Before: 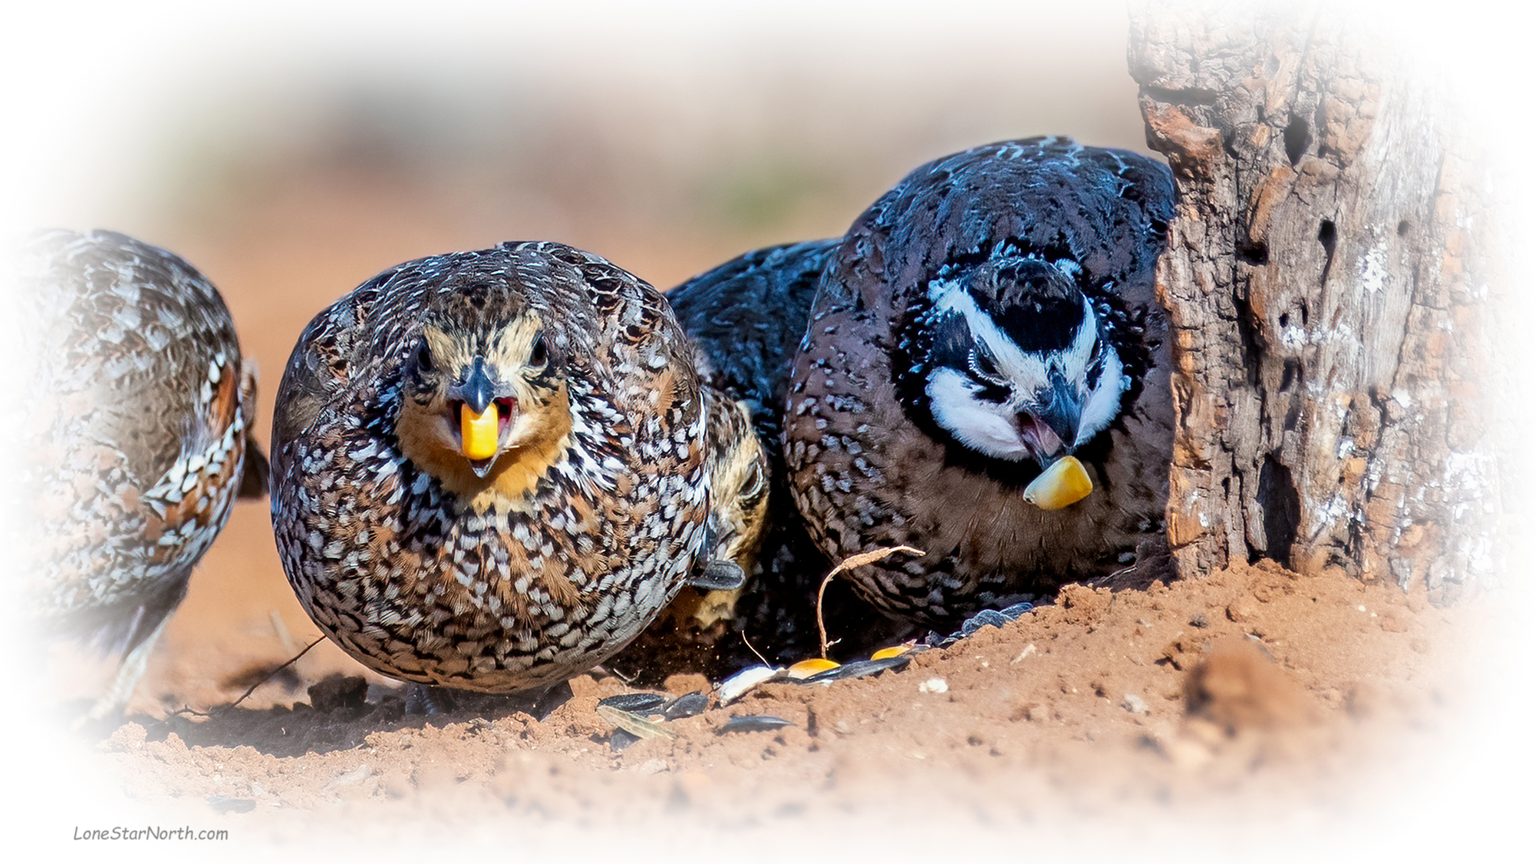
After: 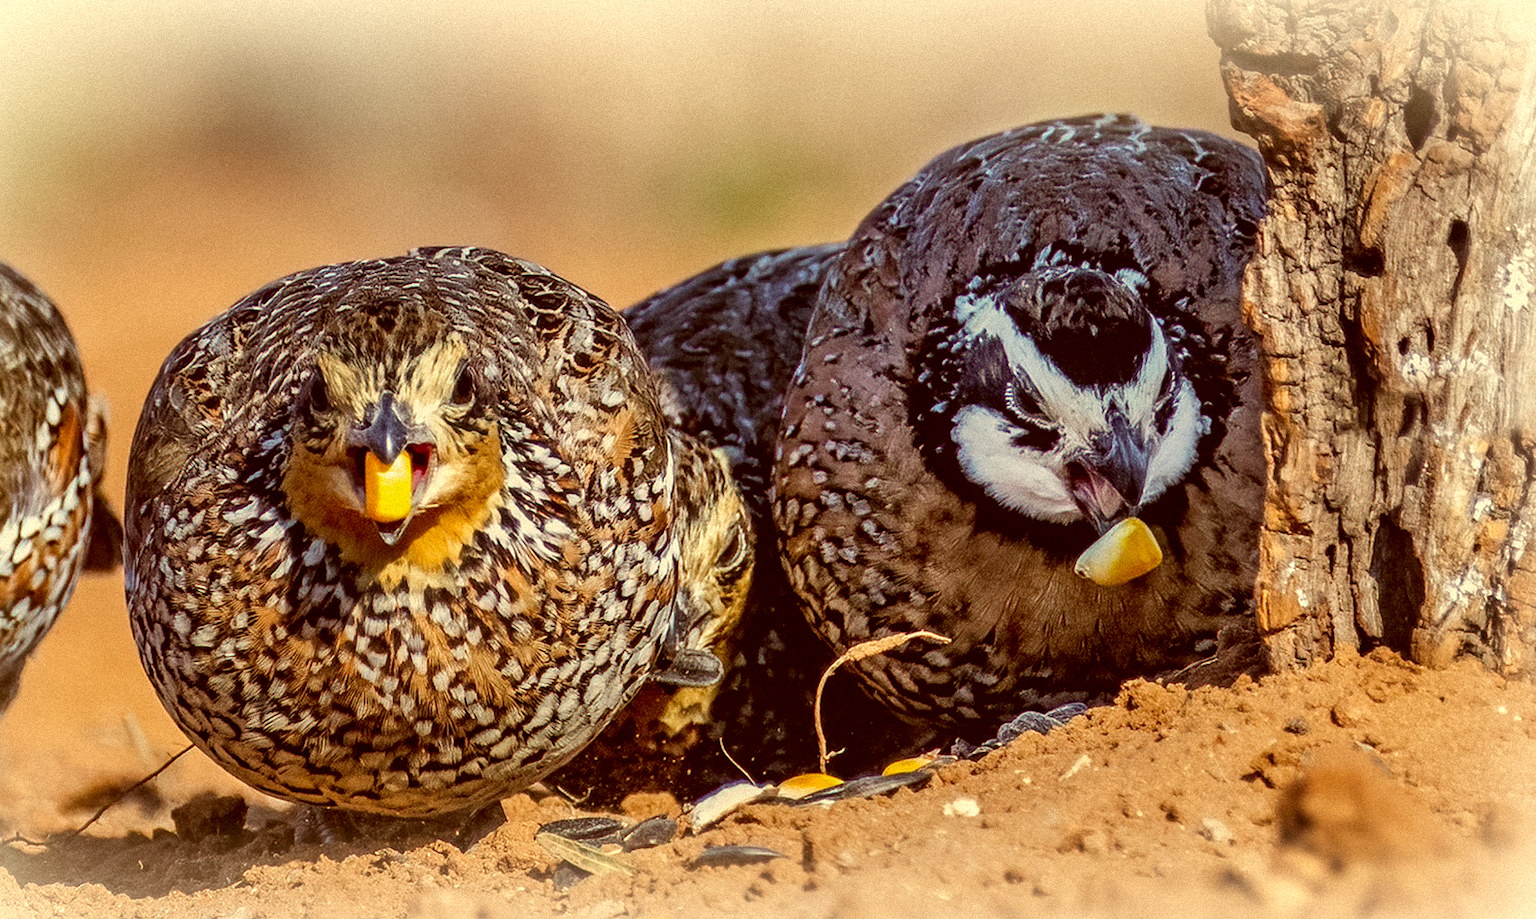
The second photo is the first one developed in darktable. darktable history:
color correction: highlights a* 1.12, highlights b* 24.26, shadows a* 15.58, shadows b* 24.26
grain: mid-tones bias 0%
local contrast: on, module defaults
crop: left 11.225%, top 5.381%, right 9.565%, bottom 10.314%
